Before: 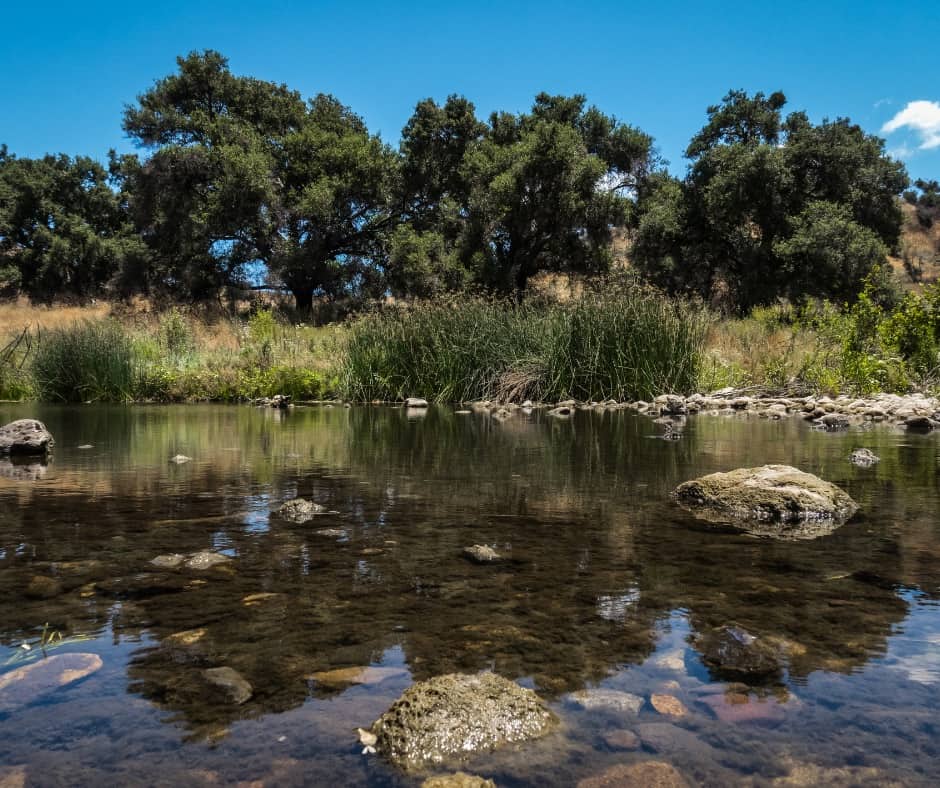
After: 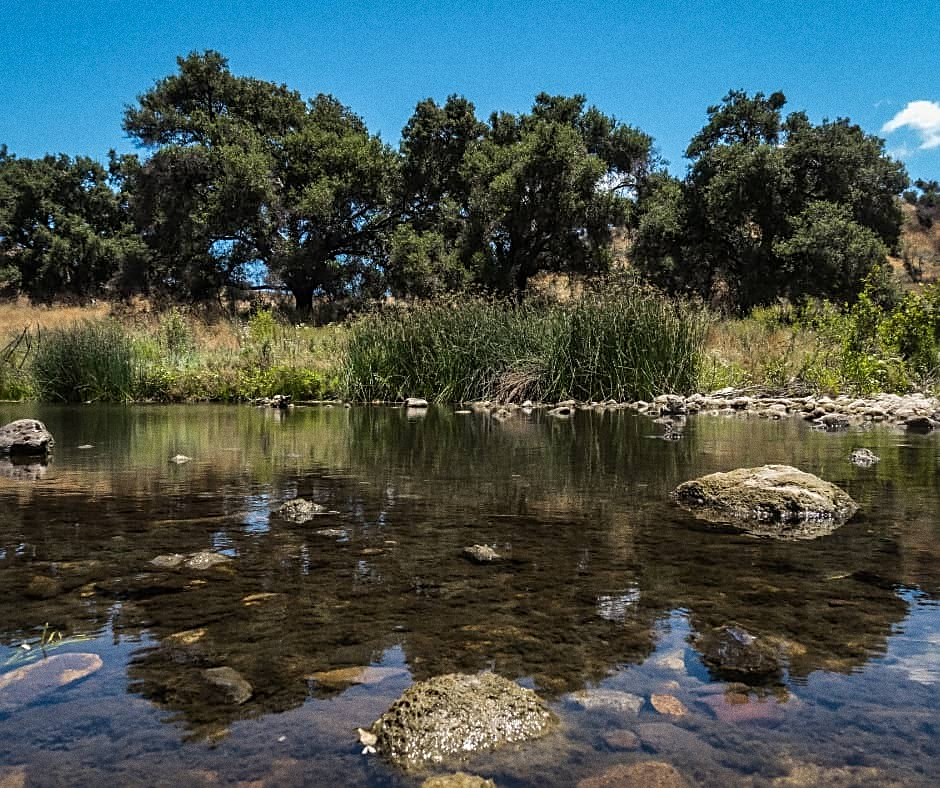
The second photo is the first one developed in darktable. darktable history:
bloom: size 15%, threshold 97%, strength 7%
grain: coarseness 0.09 ISO
sharpen: on, module defaults
